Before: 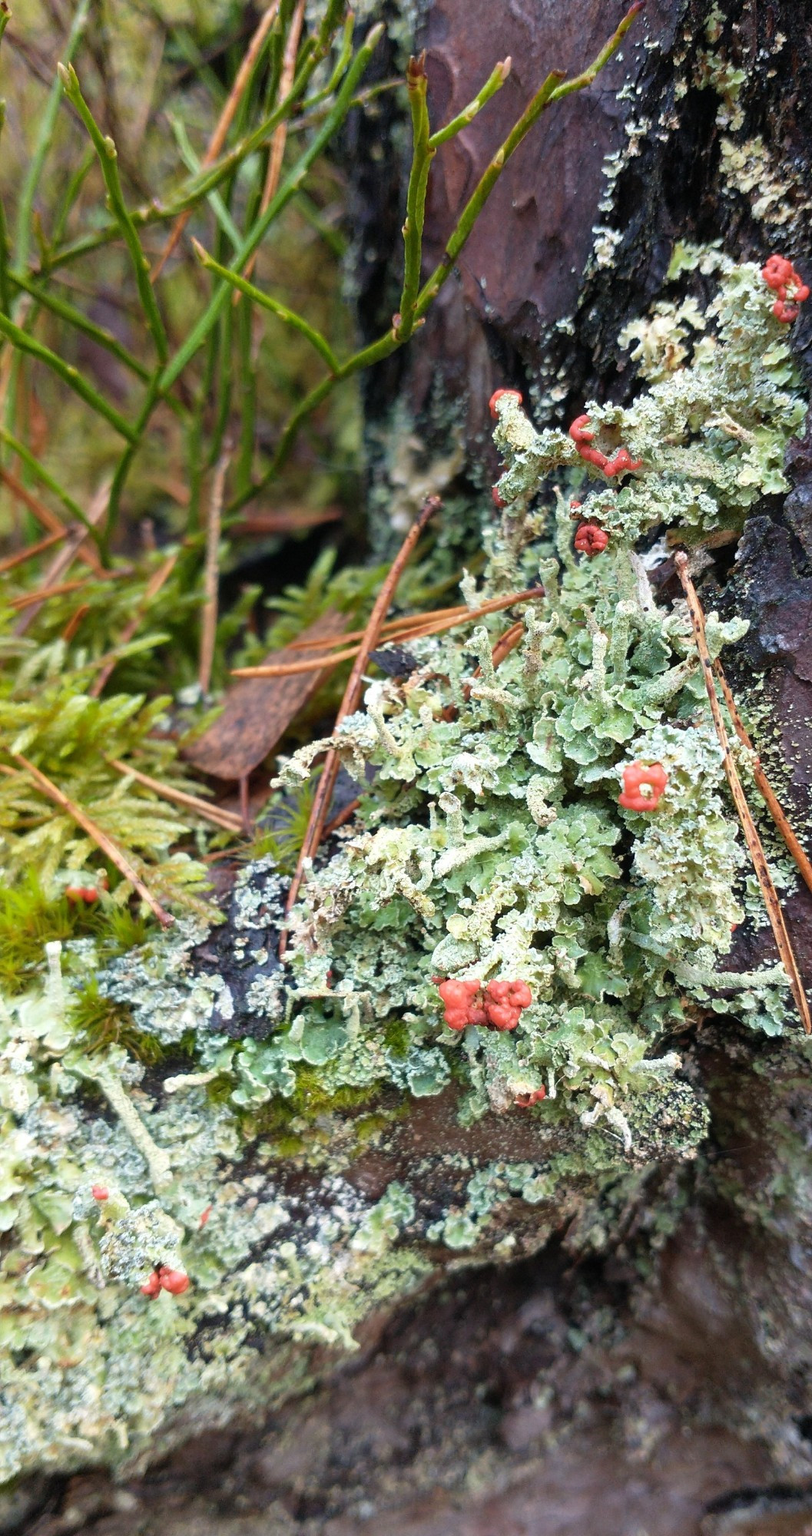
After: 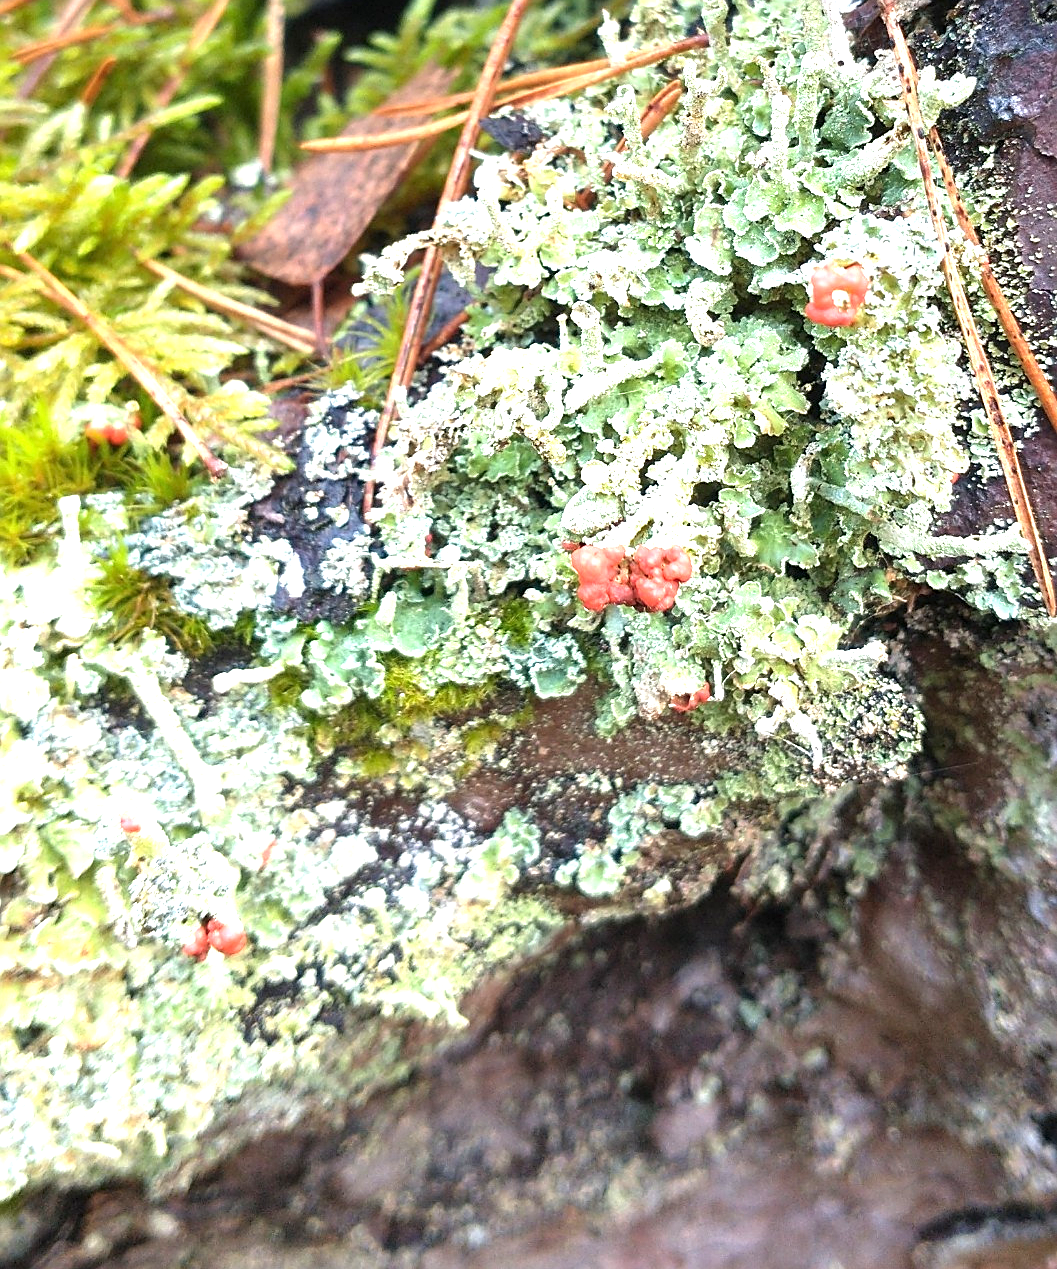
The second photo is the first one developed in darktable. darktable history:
exposure: black level correction 0, exposure 1 EV, compensate exposure bias true, compensate highlight preservation false
crop and rotate: top 36.531%
sharpen: on, module defaults
